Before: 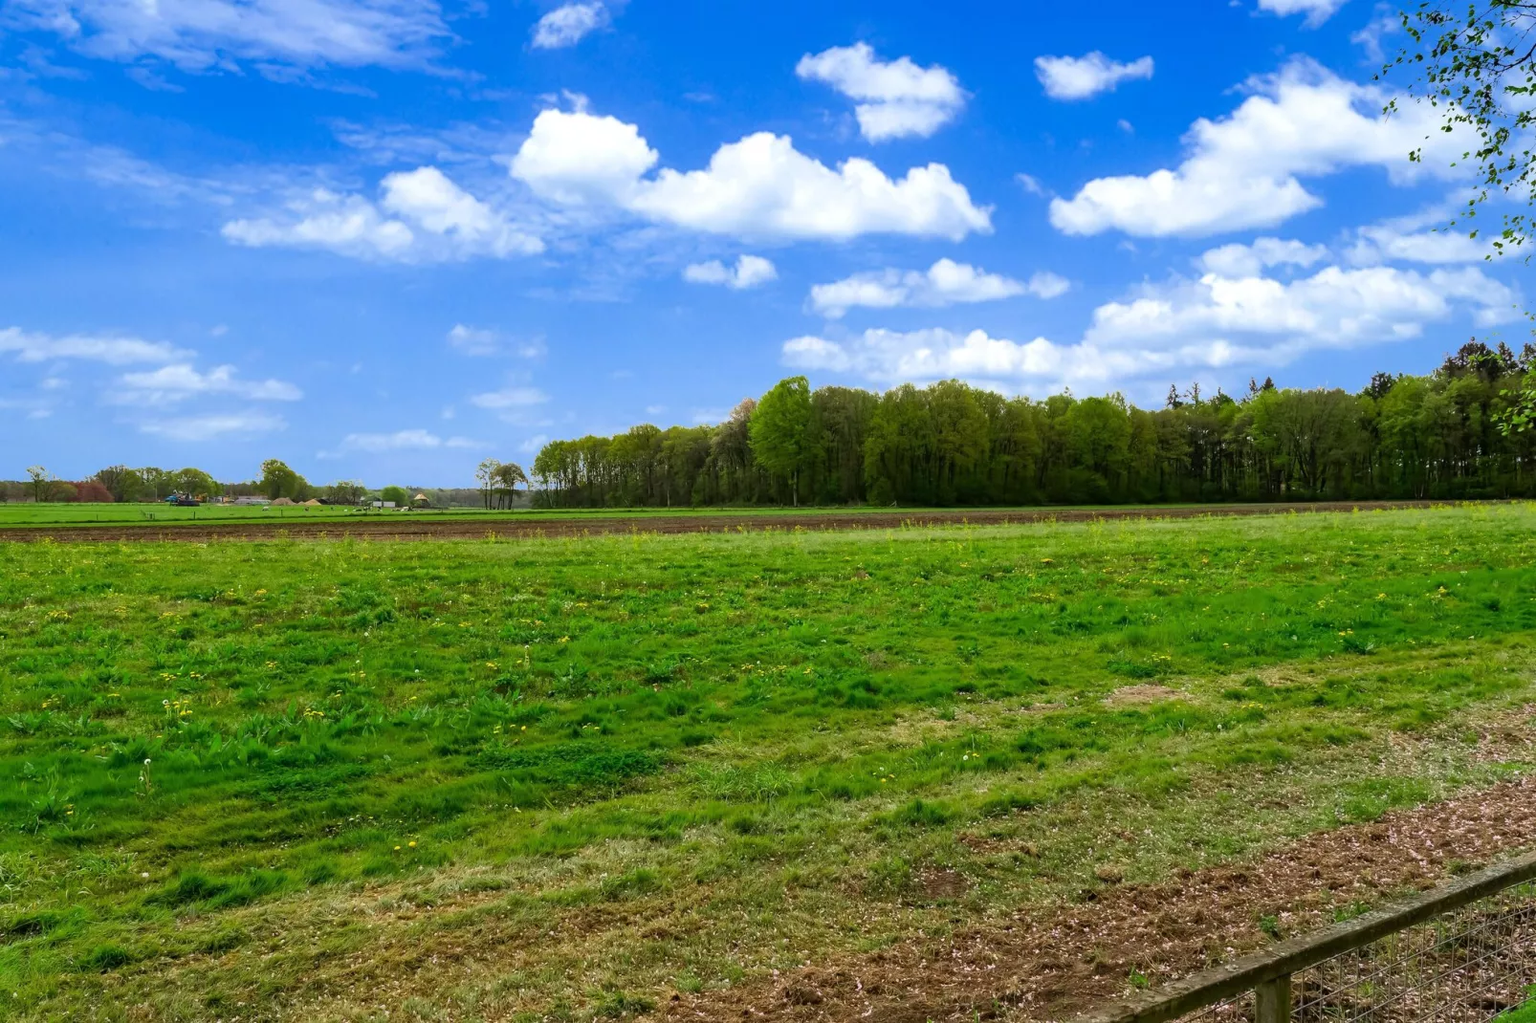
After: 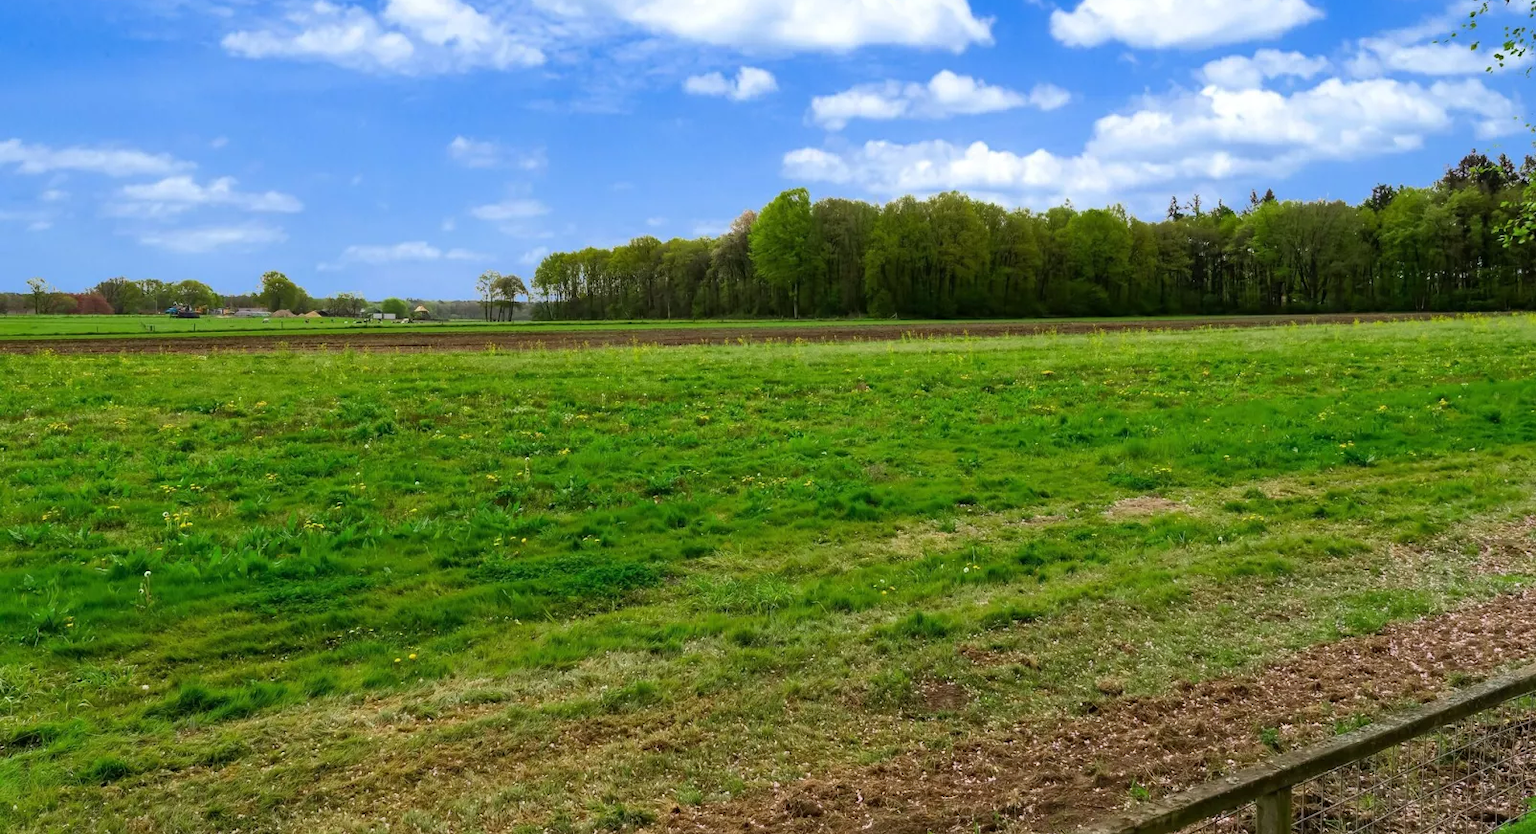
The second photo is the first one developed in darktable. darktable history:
crop and rotate: top 18.452%
